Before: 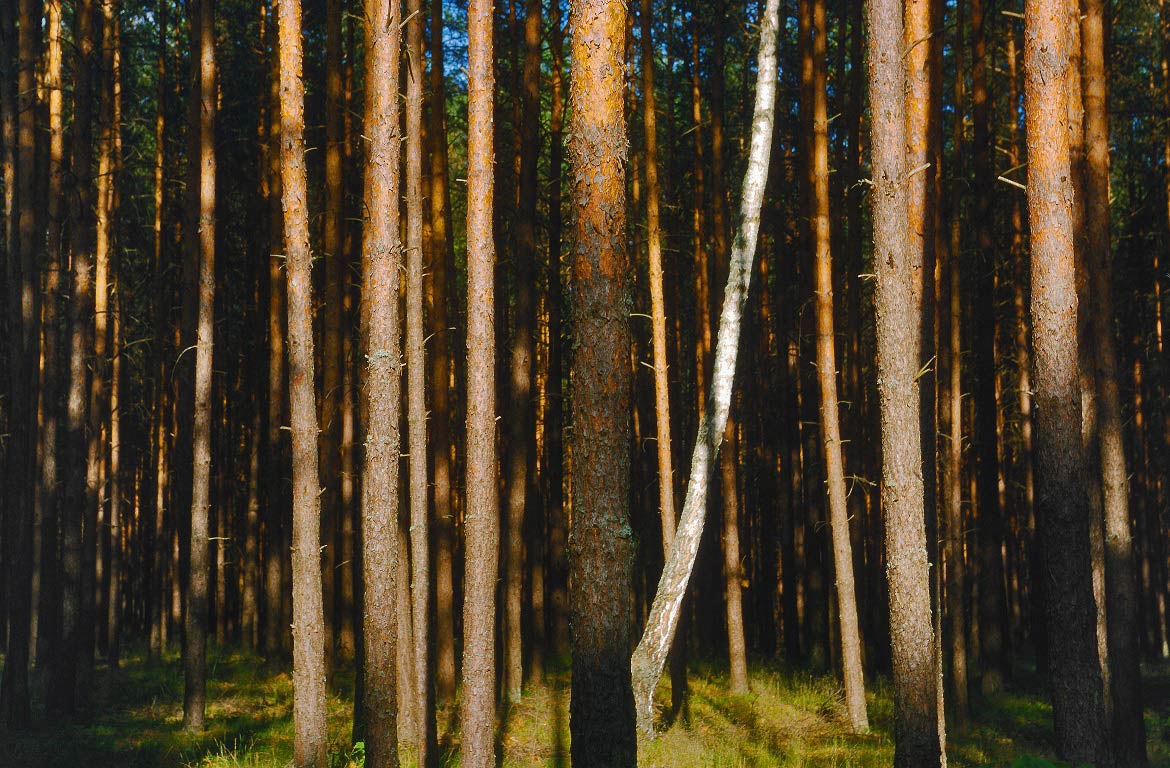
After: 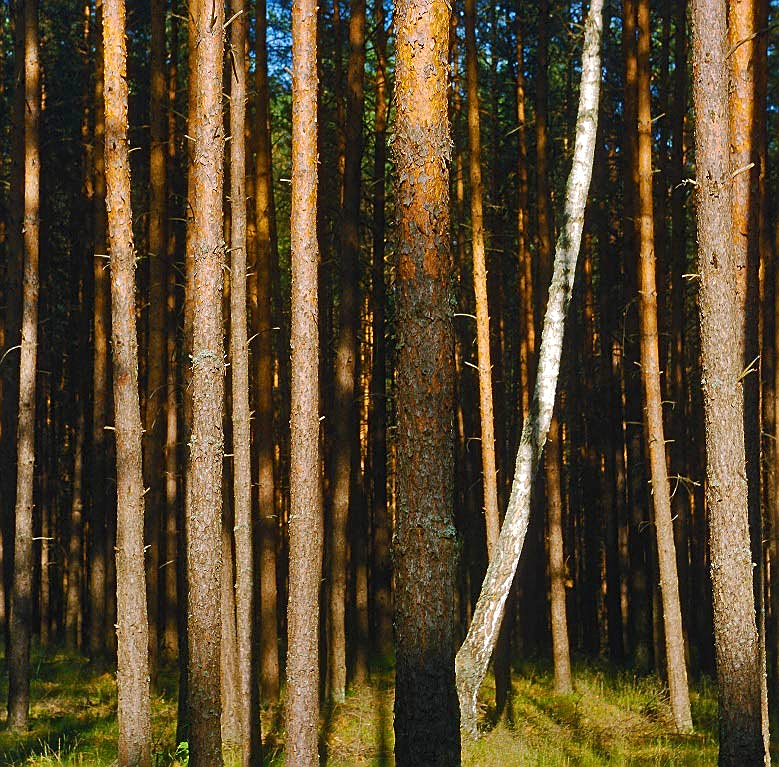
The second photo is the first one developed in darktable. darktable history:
exposure: black level correction 0.001, exposure 0.14 EV, compensate highlight preservation false
crop and rotate: left 15.055%, right 18.278%
sharpen: on, module defaults
